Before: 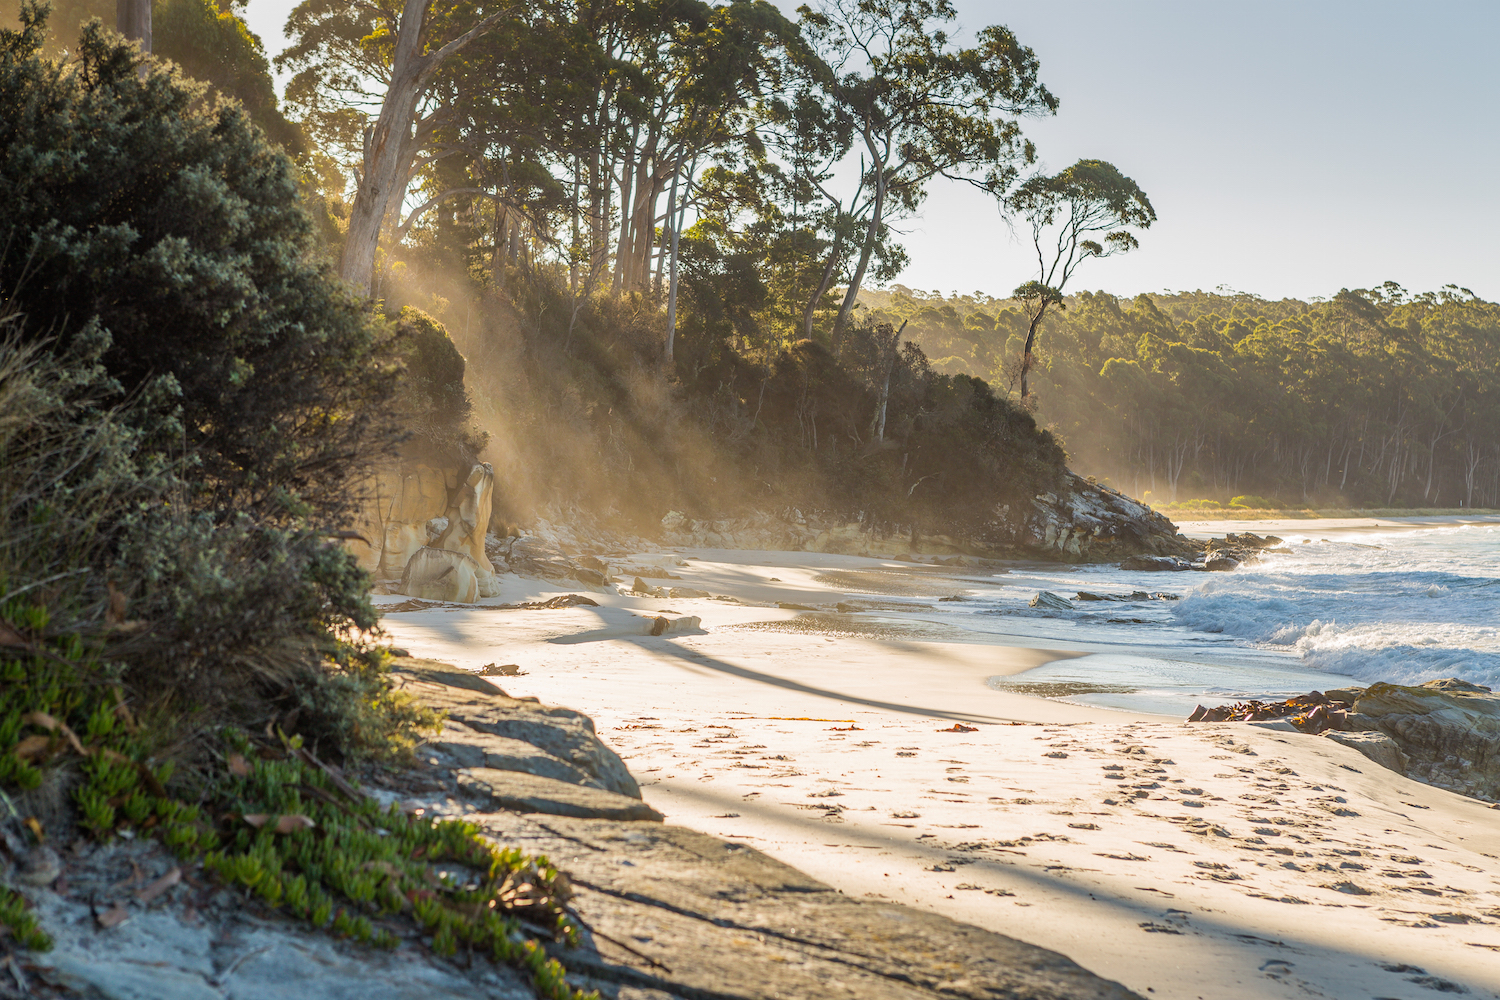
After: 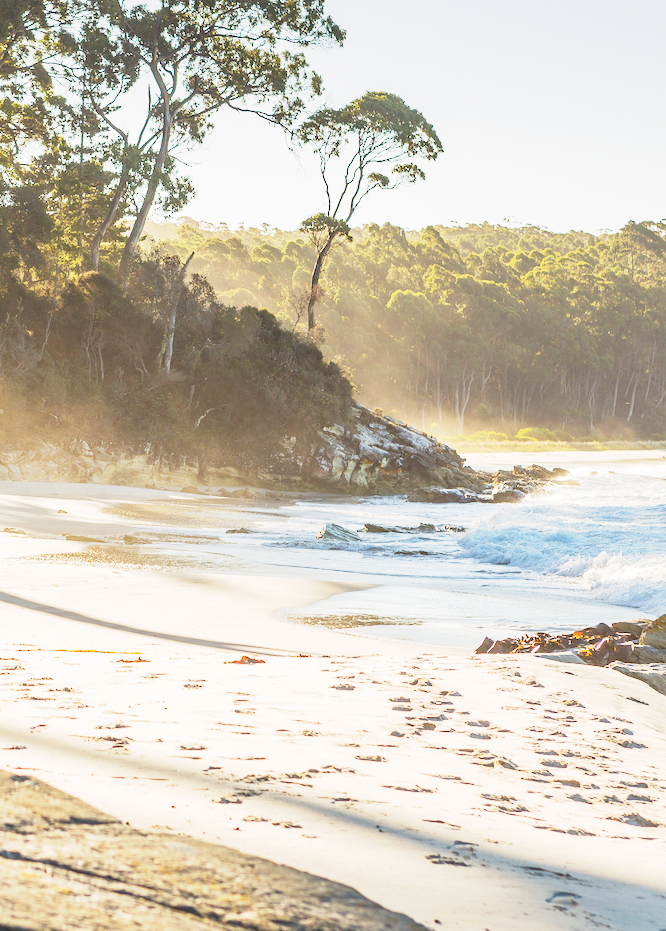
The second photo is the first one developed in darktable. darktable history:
exposure: black level correction 0, exposure 0.696 EV, compensate highlight preservation false
crop: left 47.549%, top 6.84%, right 8.006%
base curve: curves: ch0 [(0, 0) (0.088, 0.125) (0.176, 0.251) (0.354, 0.501) (0.613, 0.749) (1, 0.877)], preserve colors none
